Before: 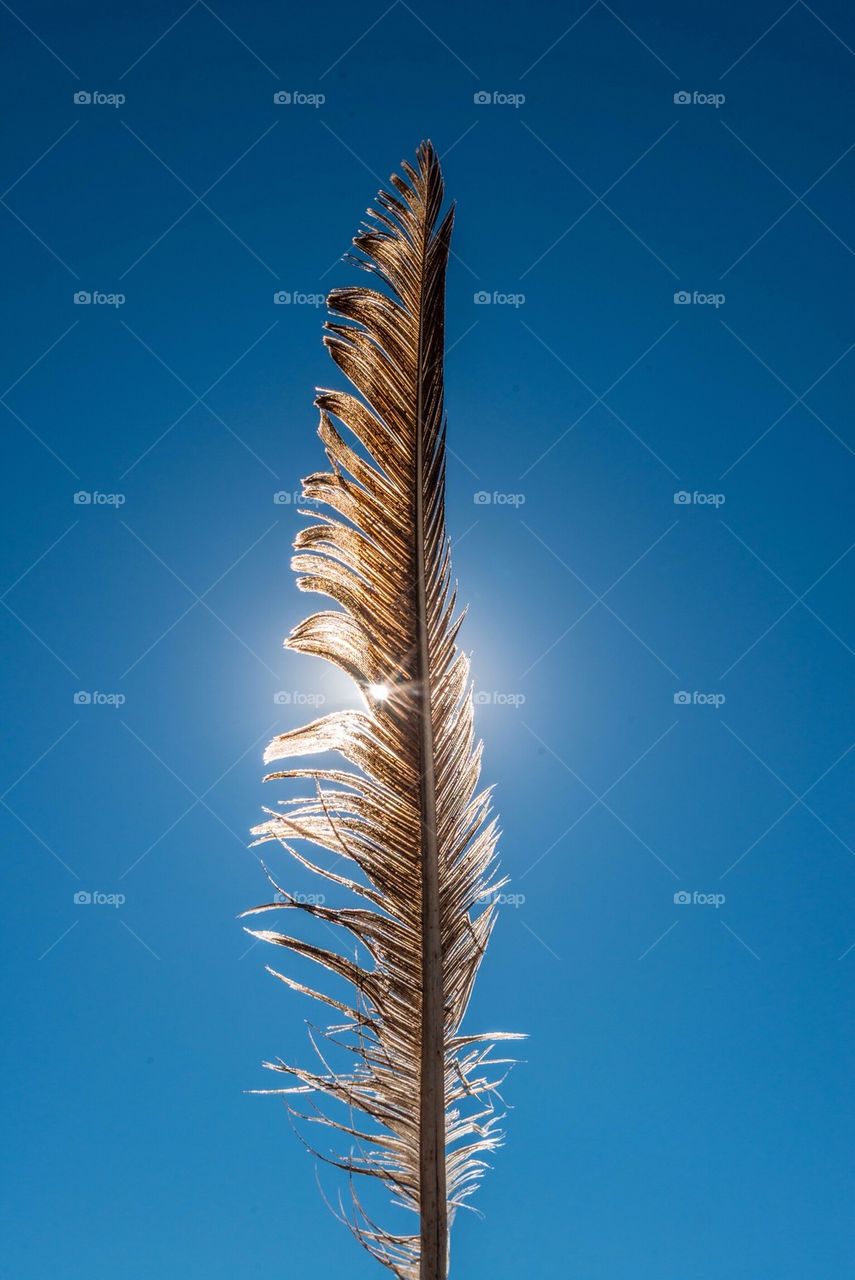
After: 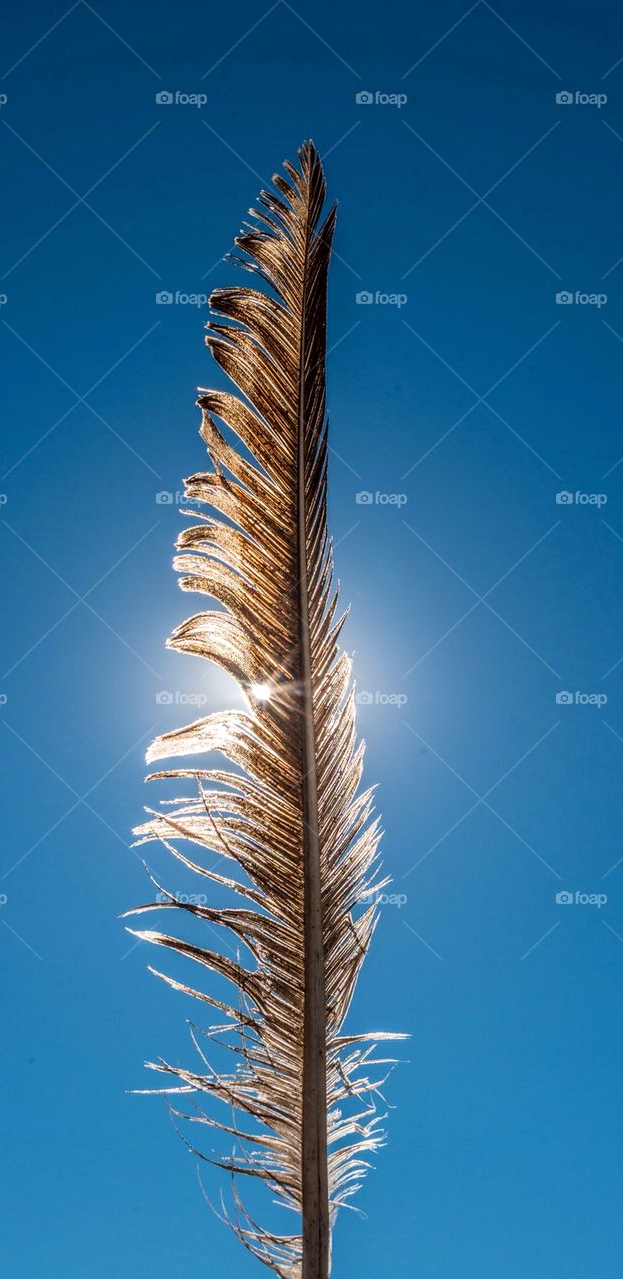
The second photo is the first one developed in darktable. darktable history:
local contrast: mode bilateral grid, contrast 21, coarseness 51, detail 119%, midtone range 0.2
crop: left 13.843%, right 13.282%
